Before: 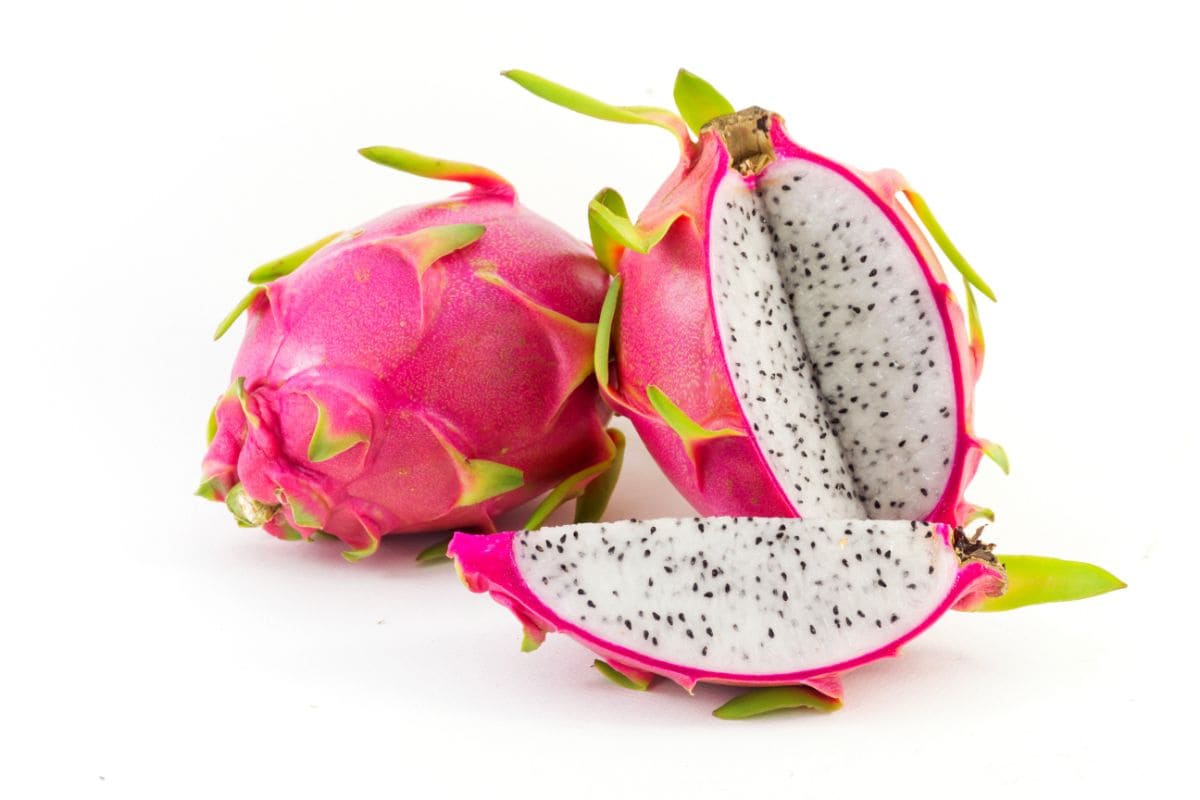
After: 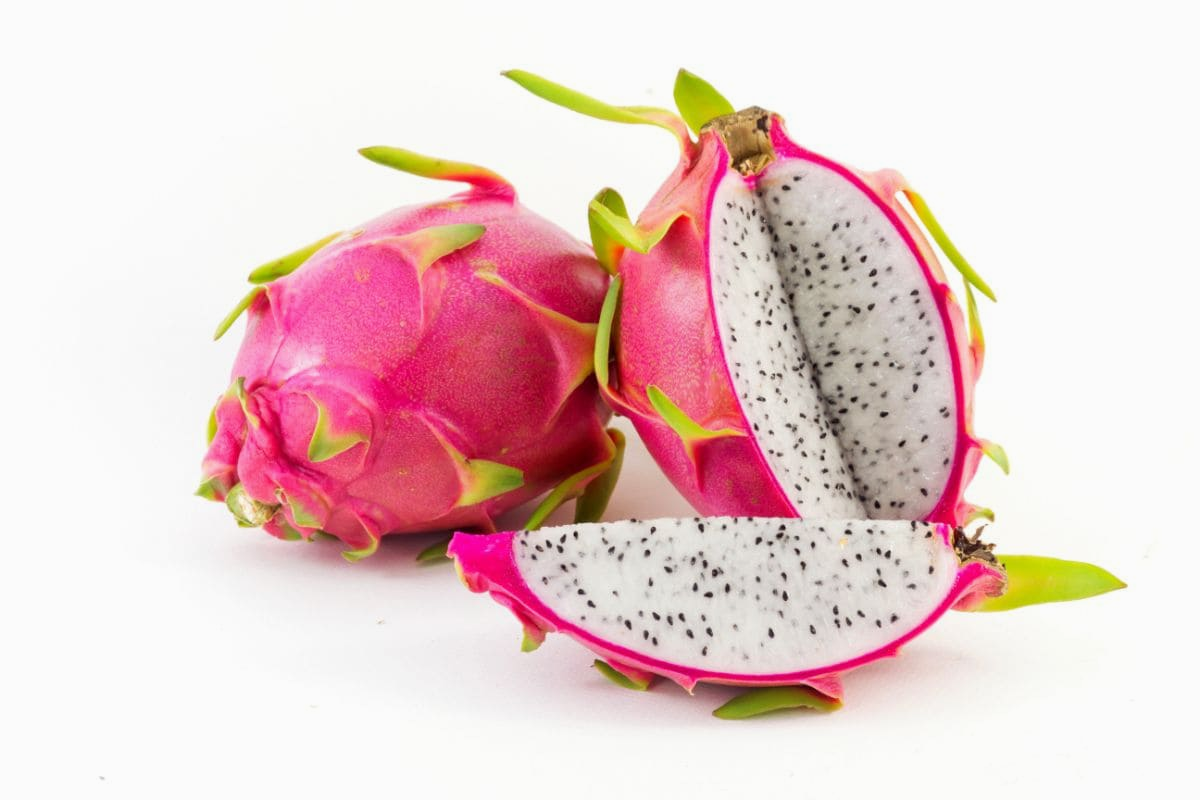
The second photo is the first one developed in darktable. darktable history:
exposure: exposure -0.054 EV, compensate exposure bias true, compensate highlight preservation false
